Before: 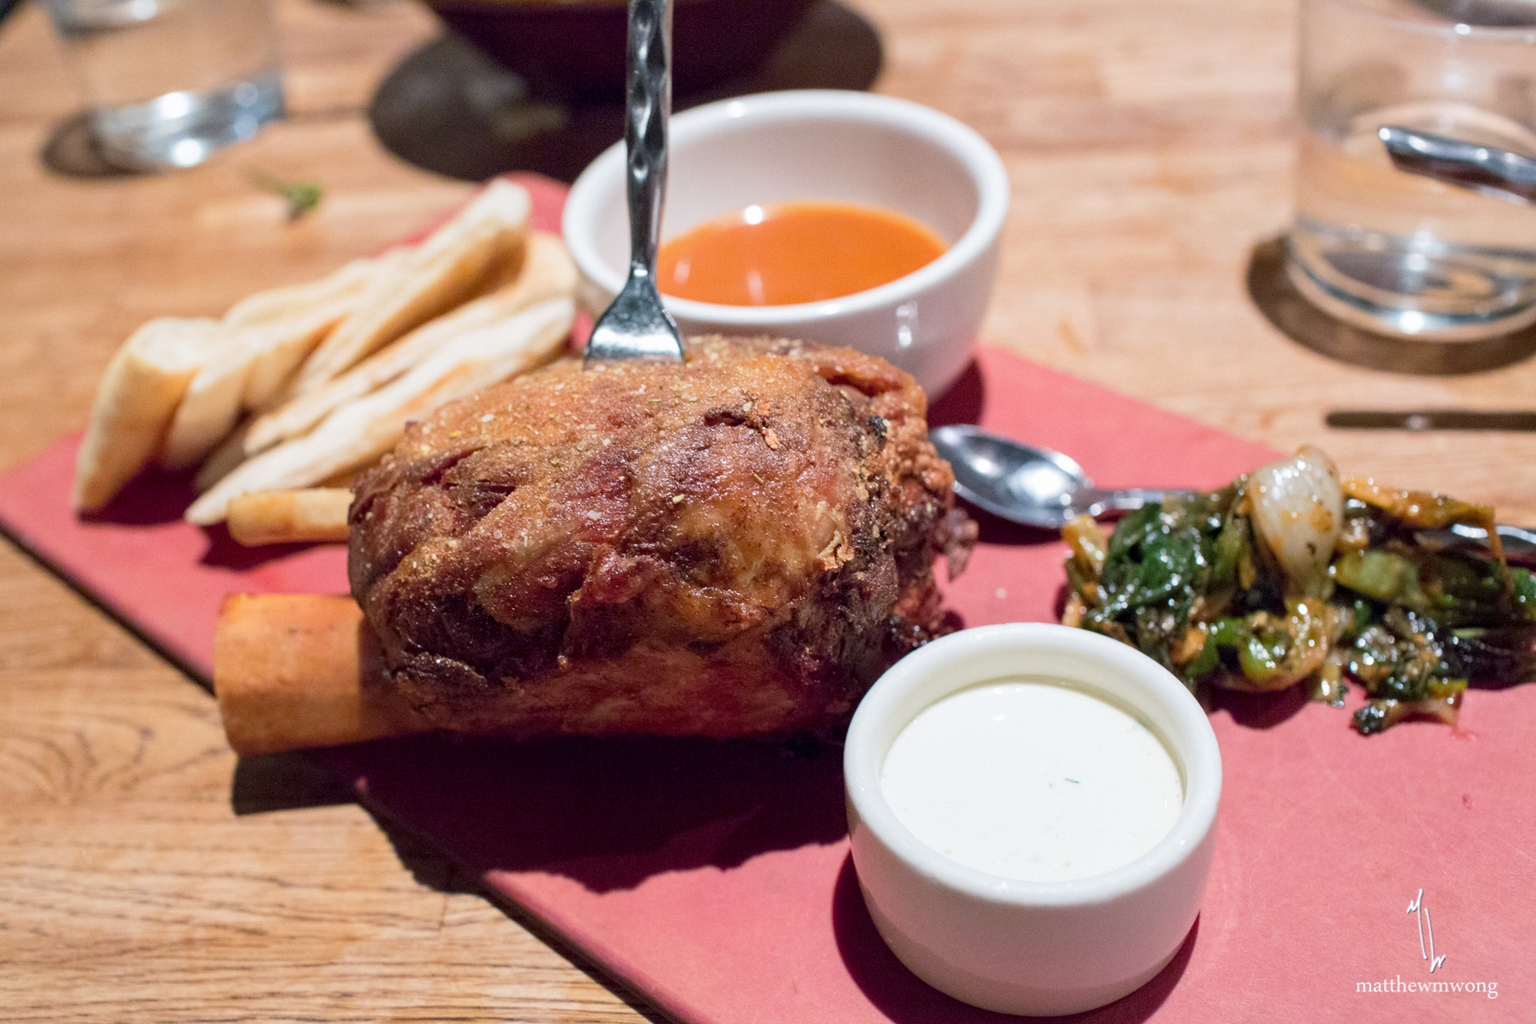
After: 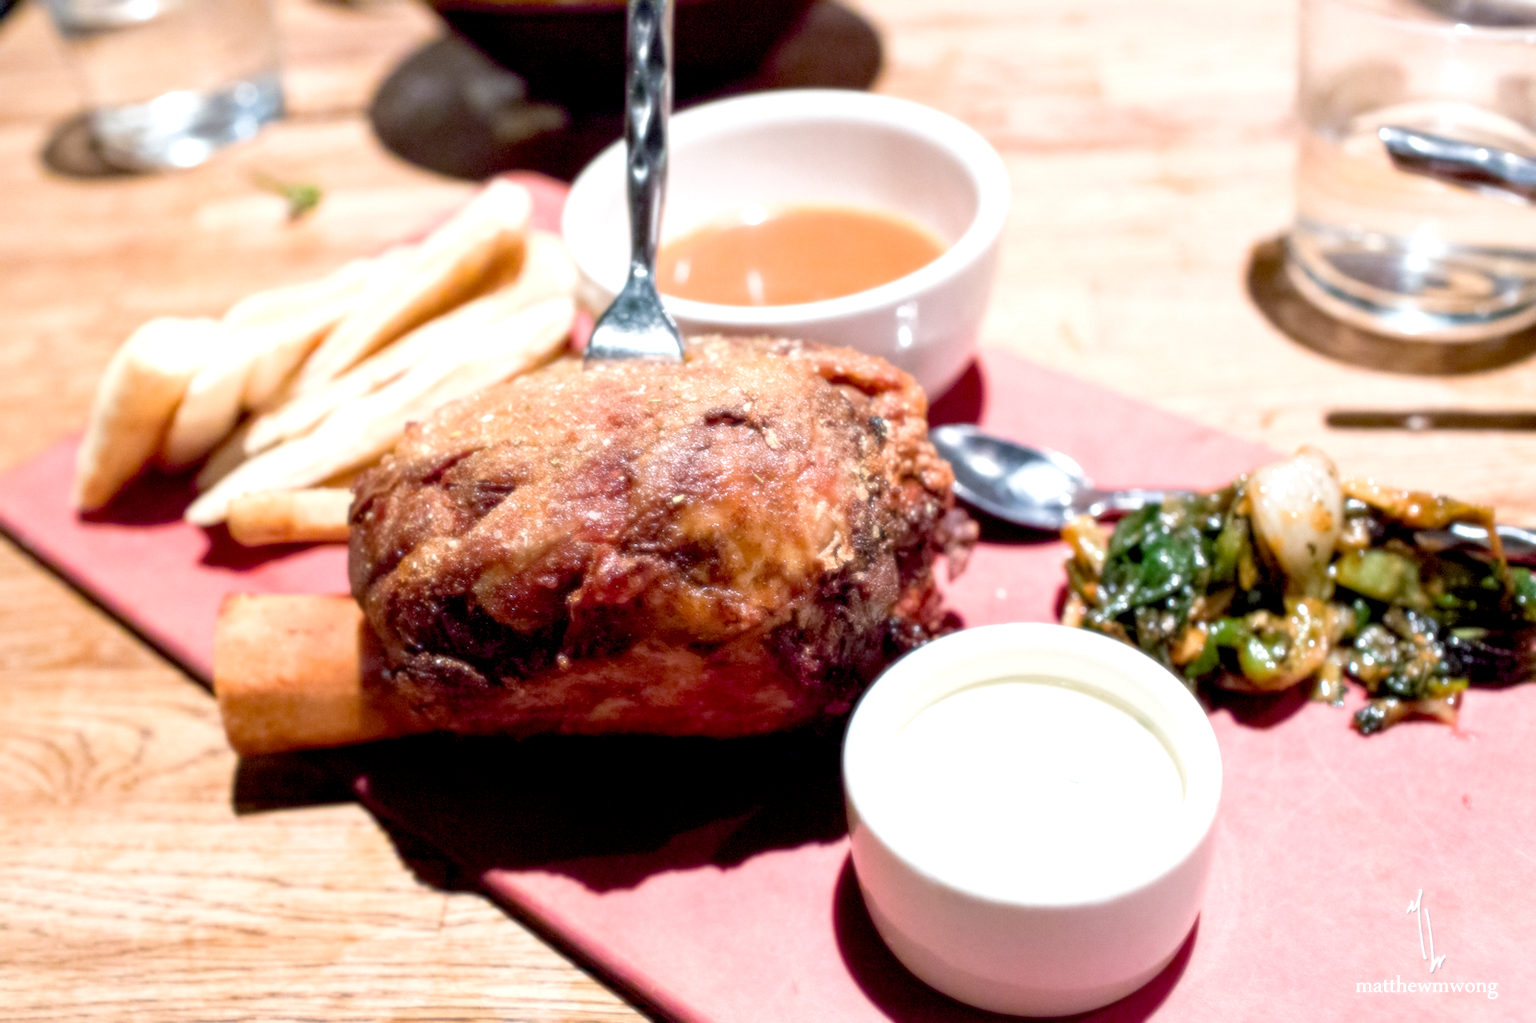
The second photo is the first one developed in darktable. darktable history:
exposure: black level correction 0.012, exposure 0.7 EV, compensate exposure bias true, compensate highlight preservation false
crop: bottom 0.071%
soften: size 8.67%, mix 49%
